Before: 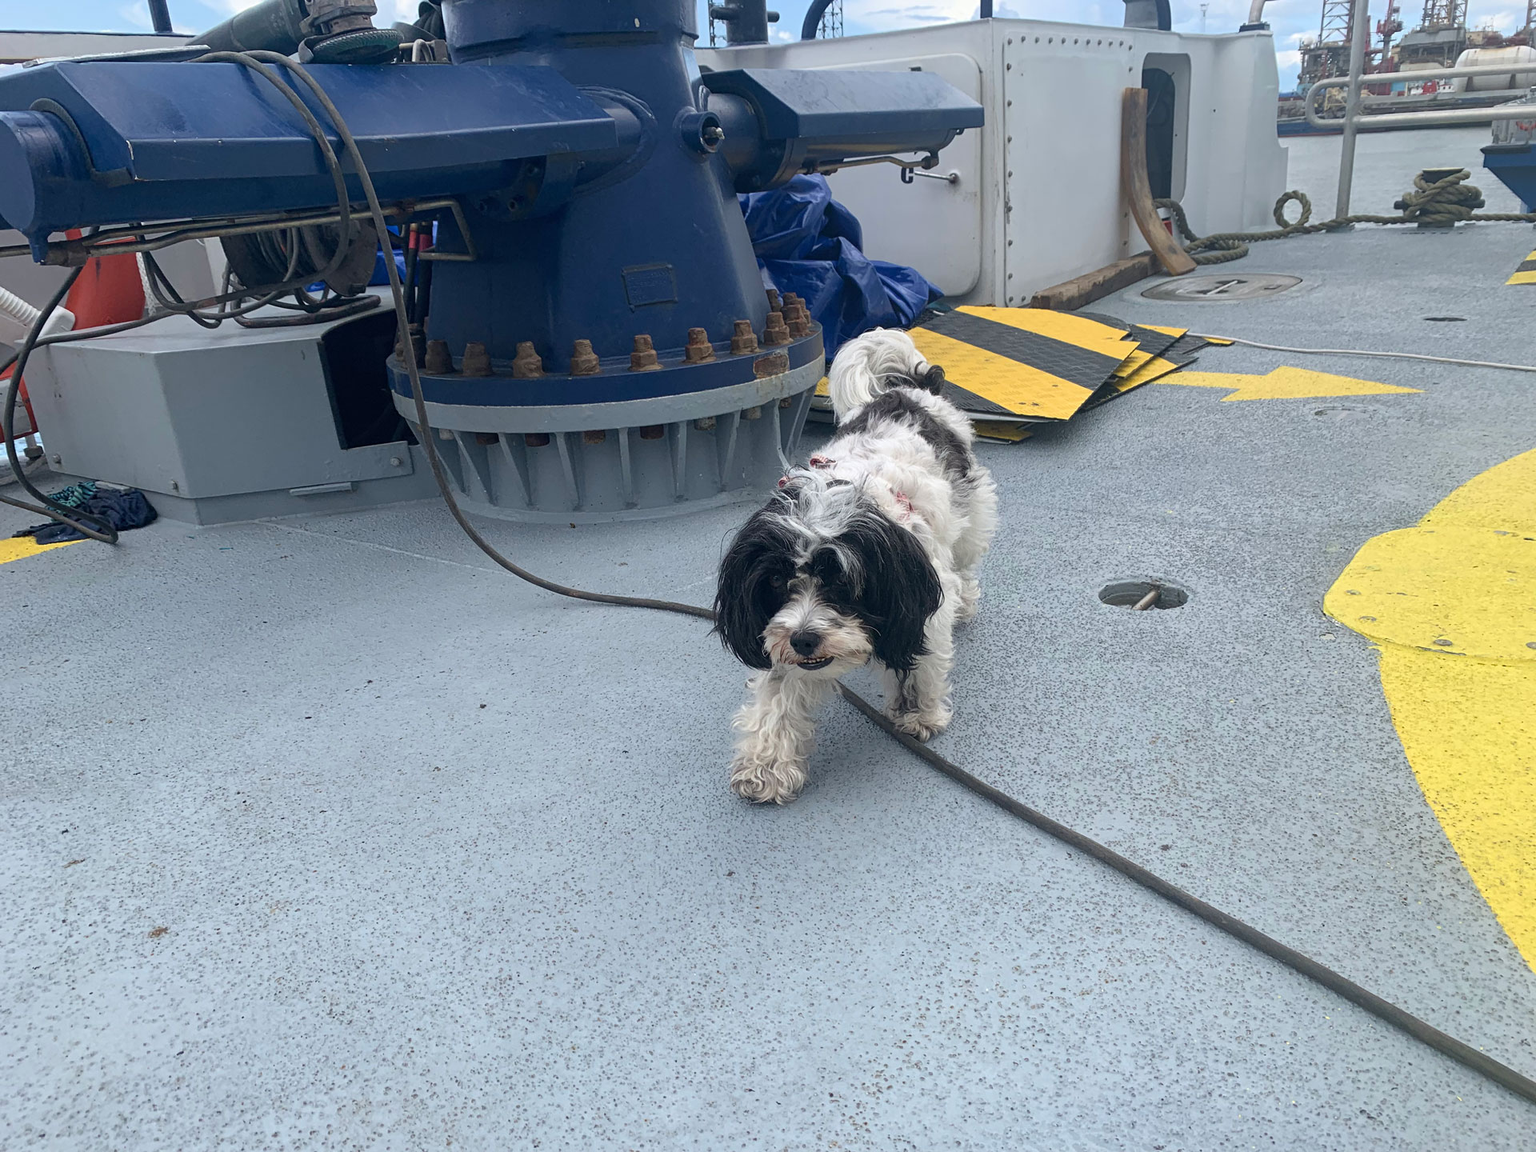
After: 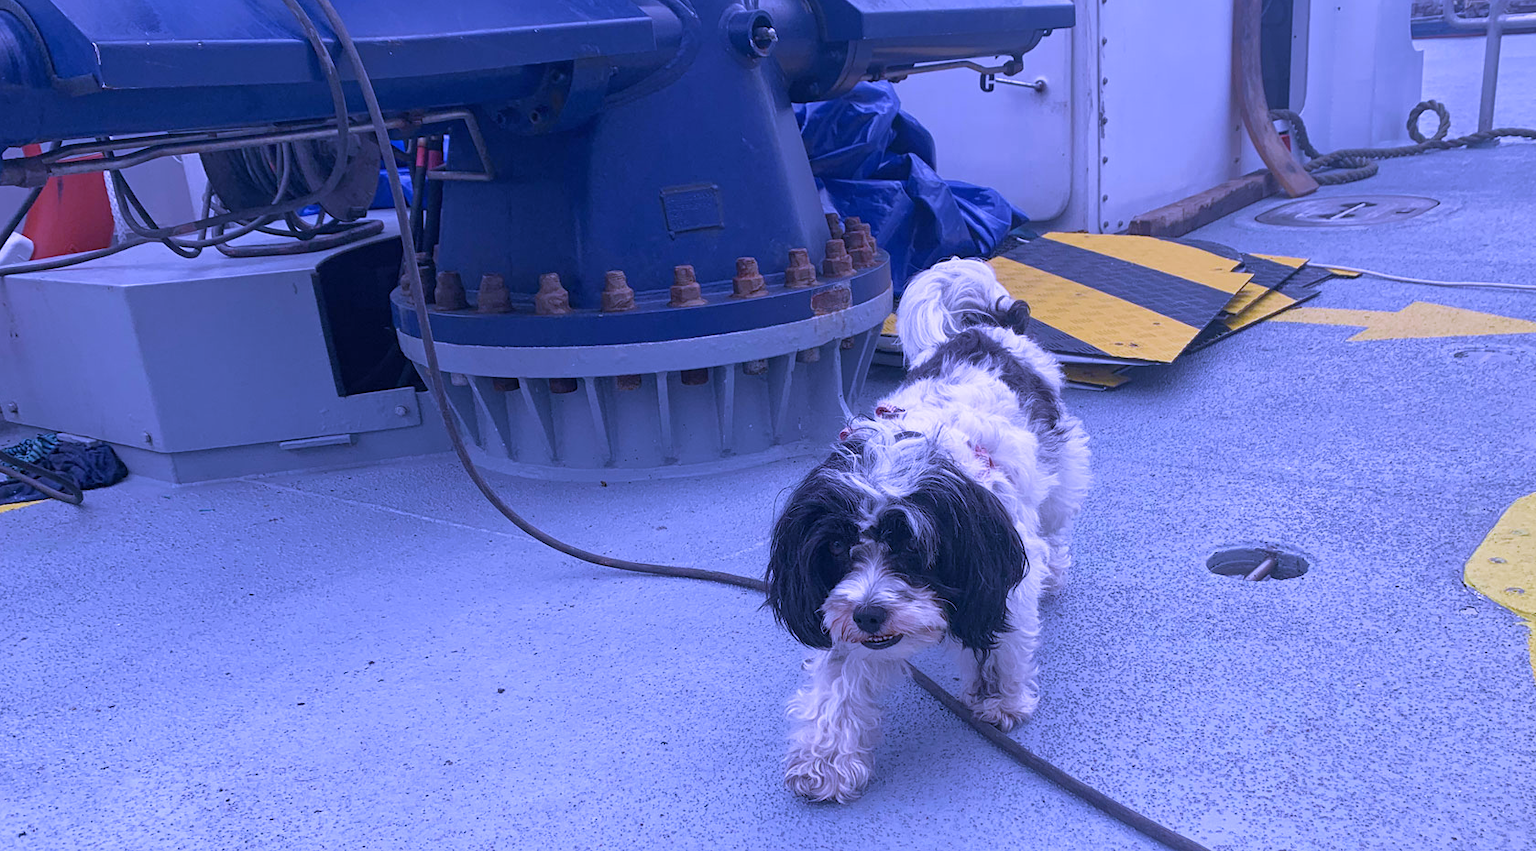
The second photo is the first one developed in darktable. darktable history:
tone equalizer: -8 EV 0.25 EV, -7 EV 0.417 EV, -6 EV 0.417 EV, -5 EV 0.25 EV, -3 EV -0.25 EV, -2 EV -0.417 EV, -1 EV -0.417 EV, +0 EV -0.25 EV, edges refinement/feathering 500, mask exposure compensation -1.57 EV, preserve details guided filter
white balance: red 0.98, blue 1.61
crop: left 3.015%, top 8.969%, right 9.647%, bottom 26.457%
velvia: on, module defaults
